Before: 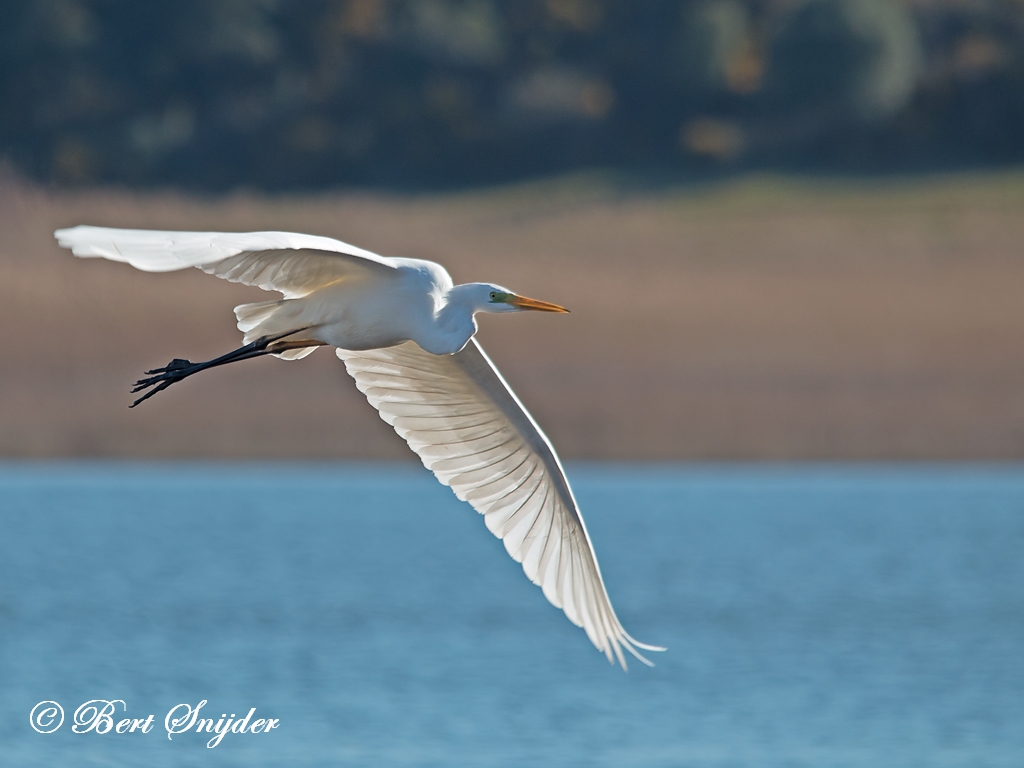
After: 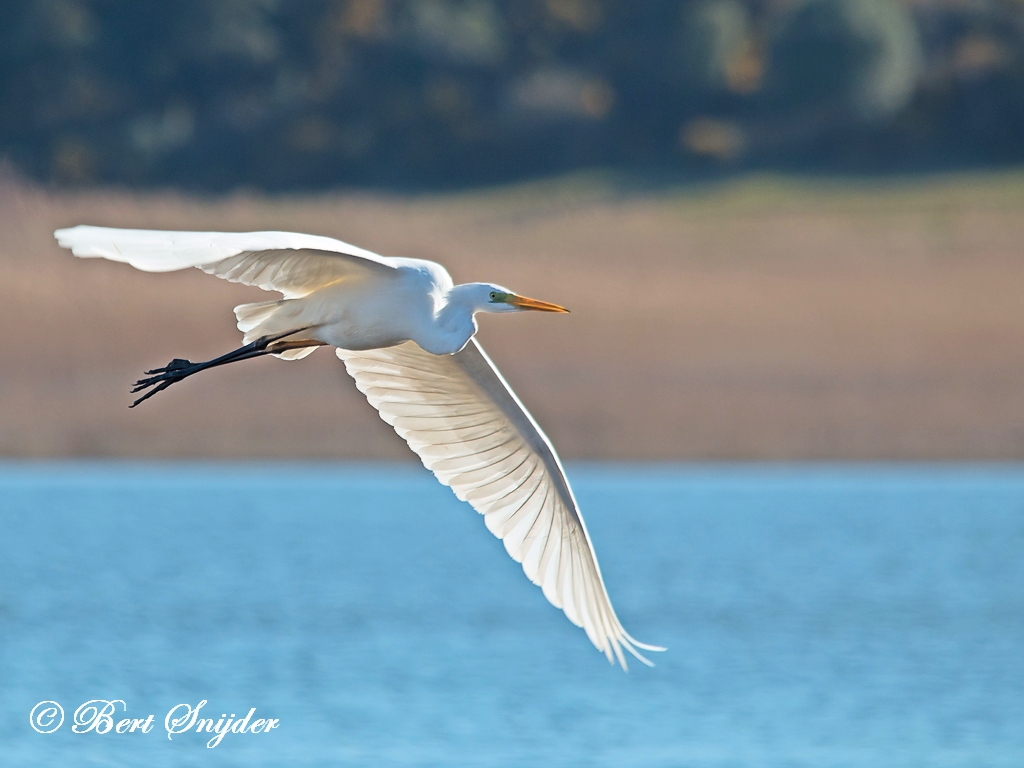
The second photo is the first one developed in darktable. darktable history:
contrast brightness saturation: contrast 0.2, brightness 0.162, saturation 0.222
